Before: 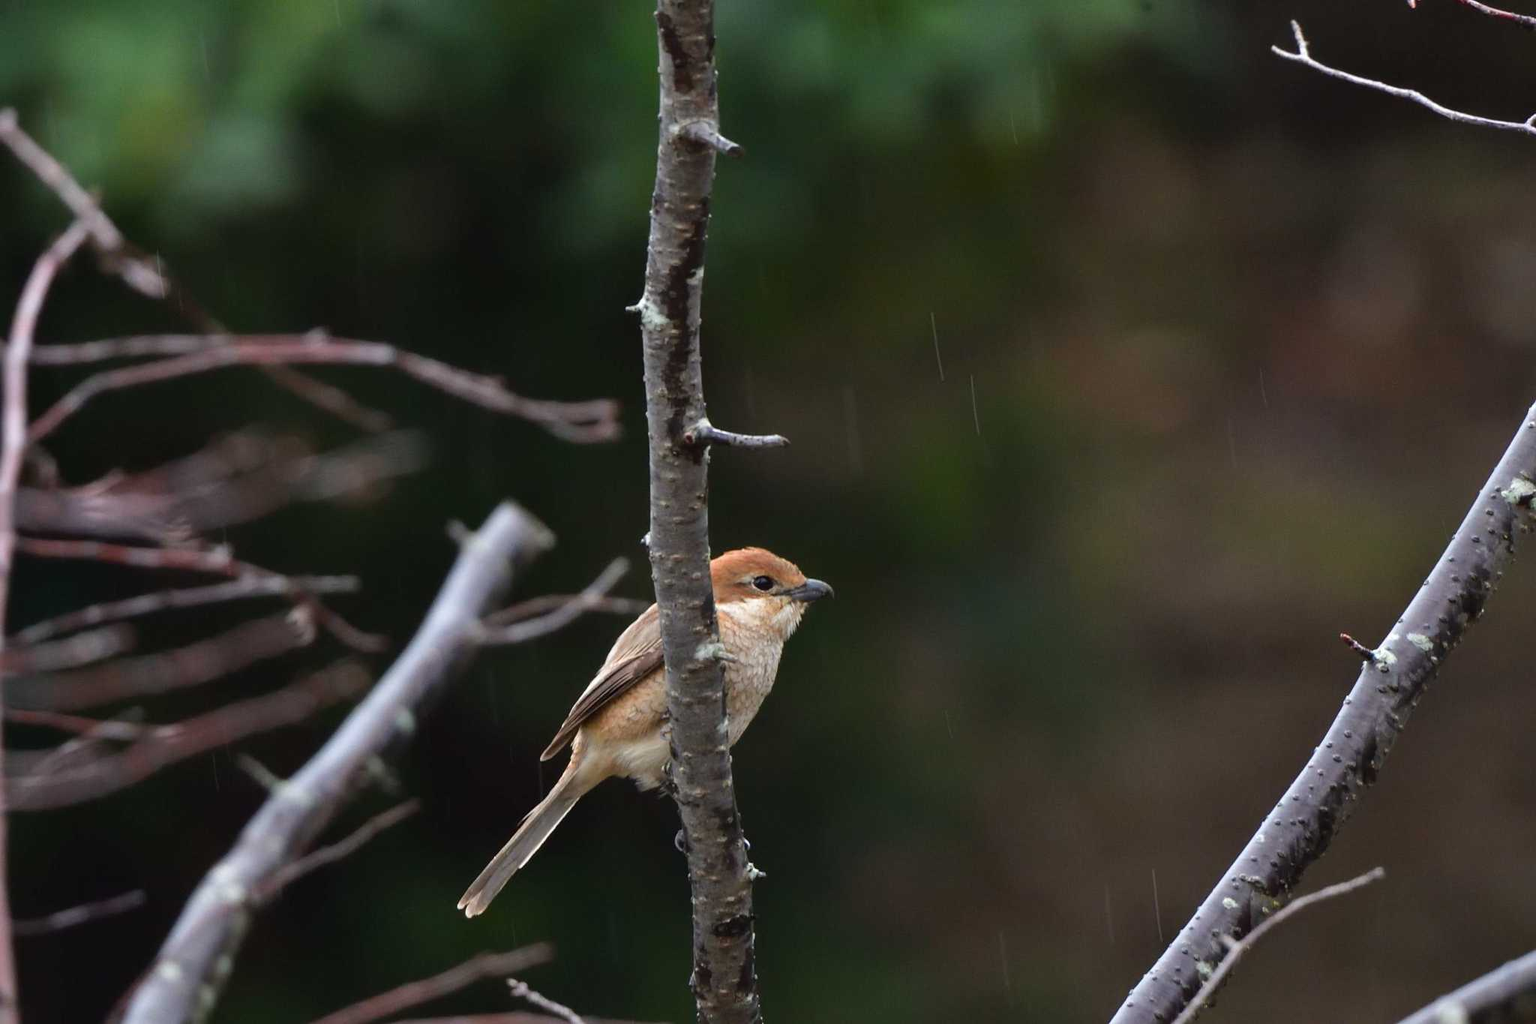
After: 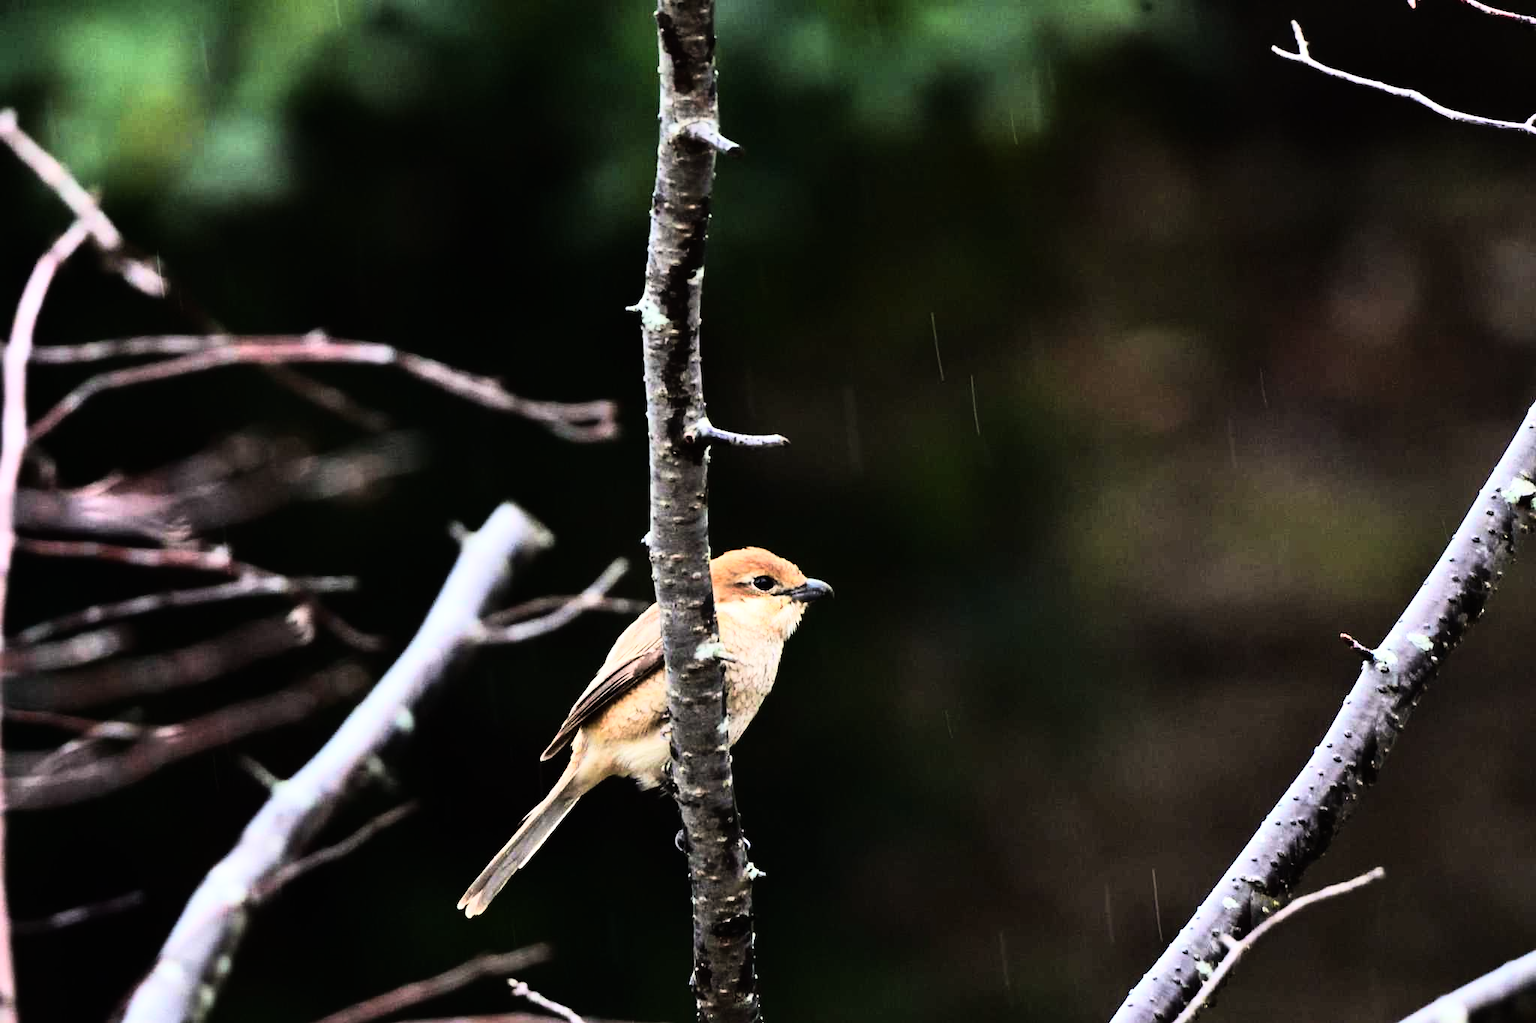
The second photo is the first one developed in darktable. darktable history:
tone equalizer: -8 EV -0.417 EV, -7 EV -0.389 EV, -6 EV -0.333 EV, -5 EV -0.222 EV, -3 EV 0.222 EV, -2 EV 0.333 EV, -1 EV 0.389 EV, +0 EV 0.417 EV, edges refinement/feathering 500, mask exposure compensation -1.57 EV, preserve details no
velvia: strength 15%
rgb curve: curves: ch0 [(0, 0) (0.21, 0.15) (0.24, 0.21) (0.5, 0.75) (0.75, 0.96) (0.89, 0.99) (1, 1)]; ch1 [(0, 0.02) (0.21, 0.13) (0.25, 0.2) (0.5, 0.67) (0.75, 0.9) (0.89, 0.97) (1, 1)]; ch2 [(0, 0.02) (0.21, 0.13) (0.25, 0.2) (0.5, 0.67) (0.75, 0.9) (0.89, 0.97) (1, 1)], compensate middle gray true
